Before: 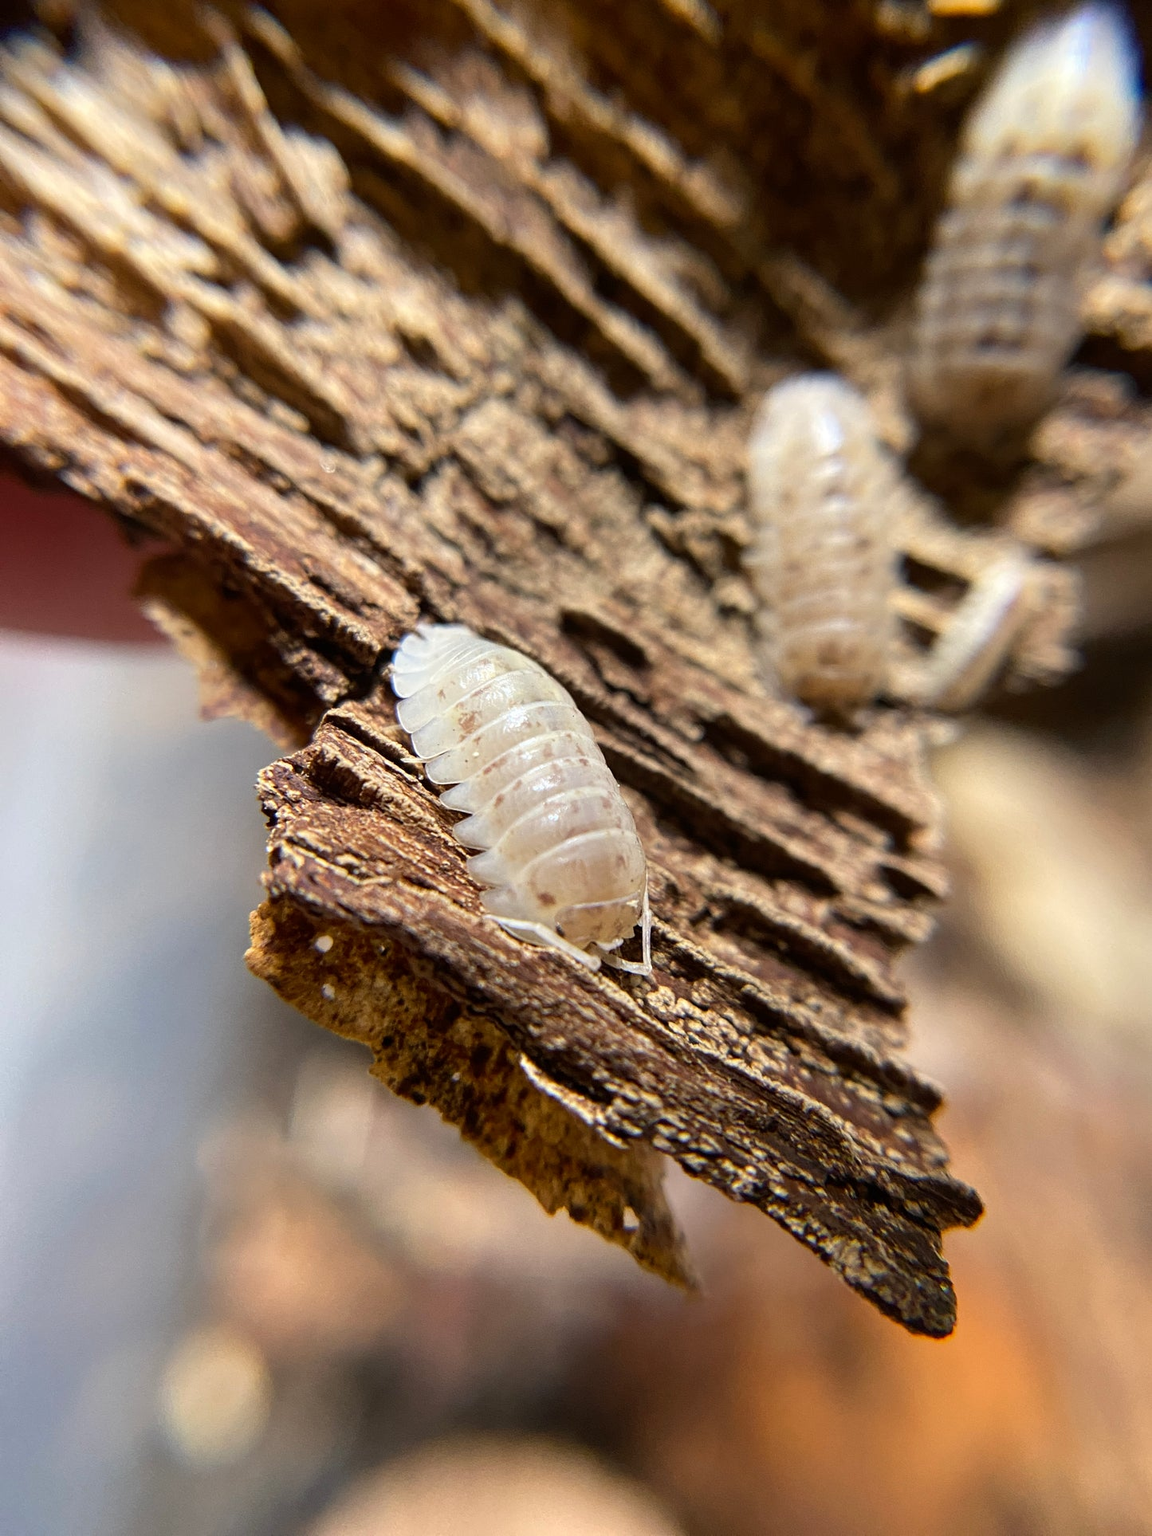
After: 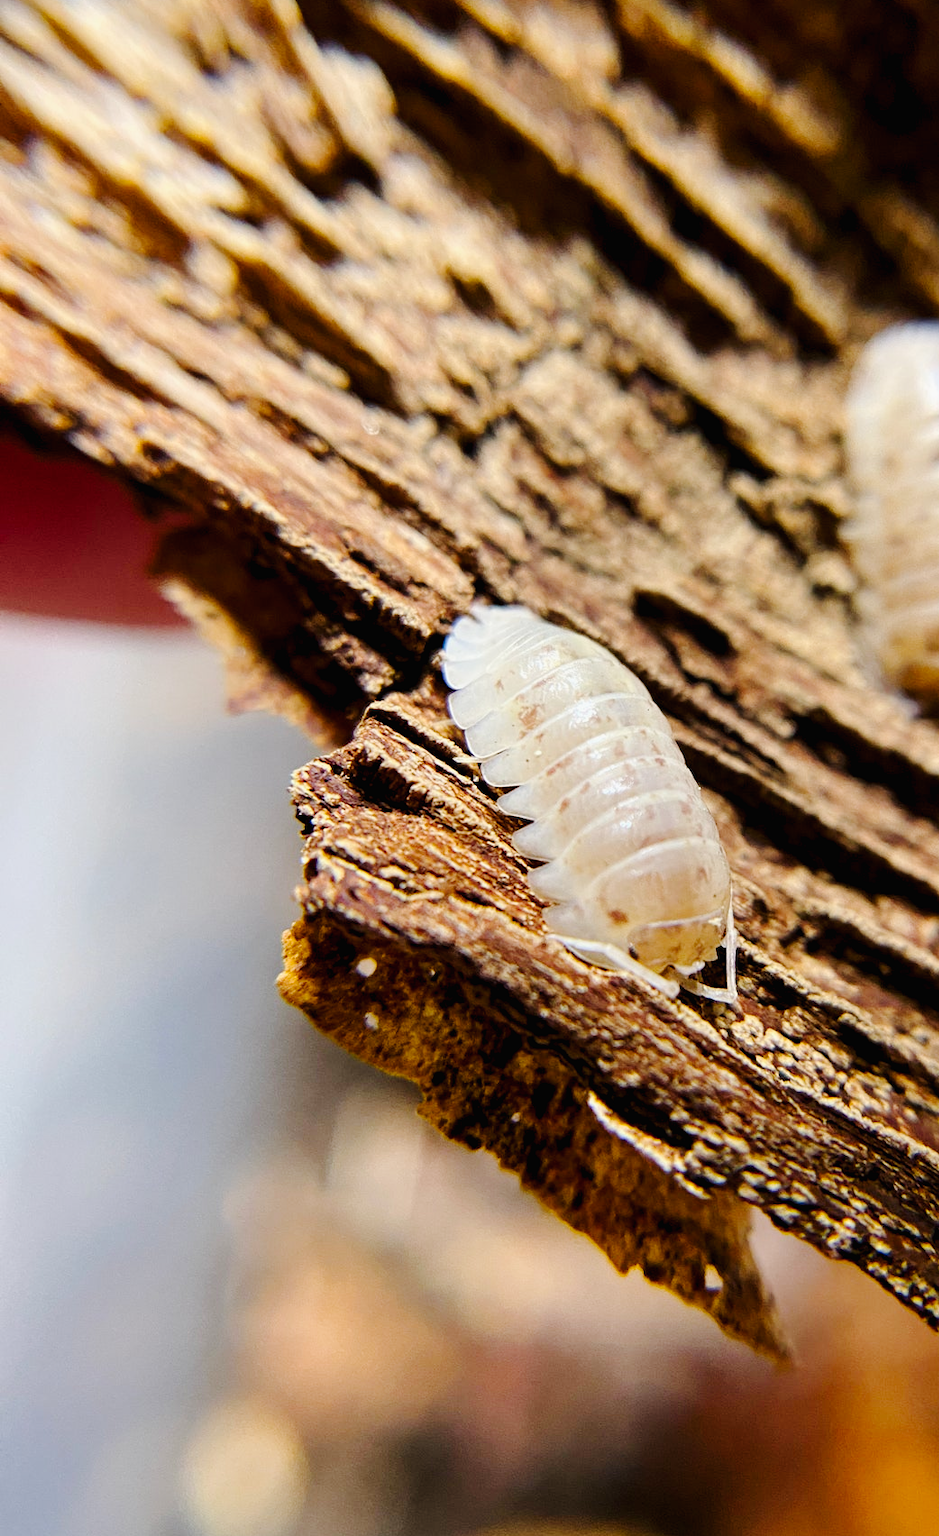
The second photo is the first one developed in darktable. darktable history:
crop: top 5.81%, right 27.85%, bottom 5.75%
tone curve: curves: ch0 [(0, 0.01) (0.097, 0.07) (0.204, 0.173) (0.447, 0.517) (0.539, 0.624) (0.733, 0.791) (0.879, 0.898) (1, 0.98)]; ch1 [(0, 0) (0.393, 0.415) (0.447, 0.448) (0.485, 0.494) (0.523, 0.509) (0.545, 0.541) (0.574, 0.561) (0.648, 0.674) (1, 1)]; ch2 [(0, 0) (0.369, 0.388) (0.449, 0.431) (0.499, 0.5) (0.521, 0.51) (0.53, 0.54) (0.564, 0.569) (0.674, 0.735) (1, 1)], preserve colors none
color balance rgb: power › hue 309.87°, global offset › luminance -0.512%, linear chroma grading › global chroma 8.876%, perceptual saturation grading › global saturation 10.005%
